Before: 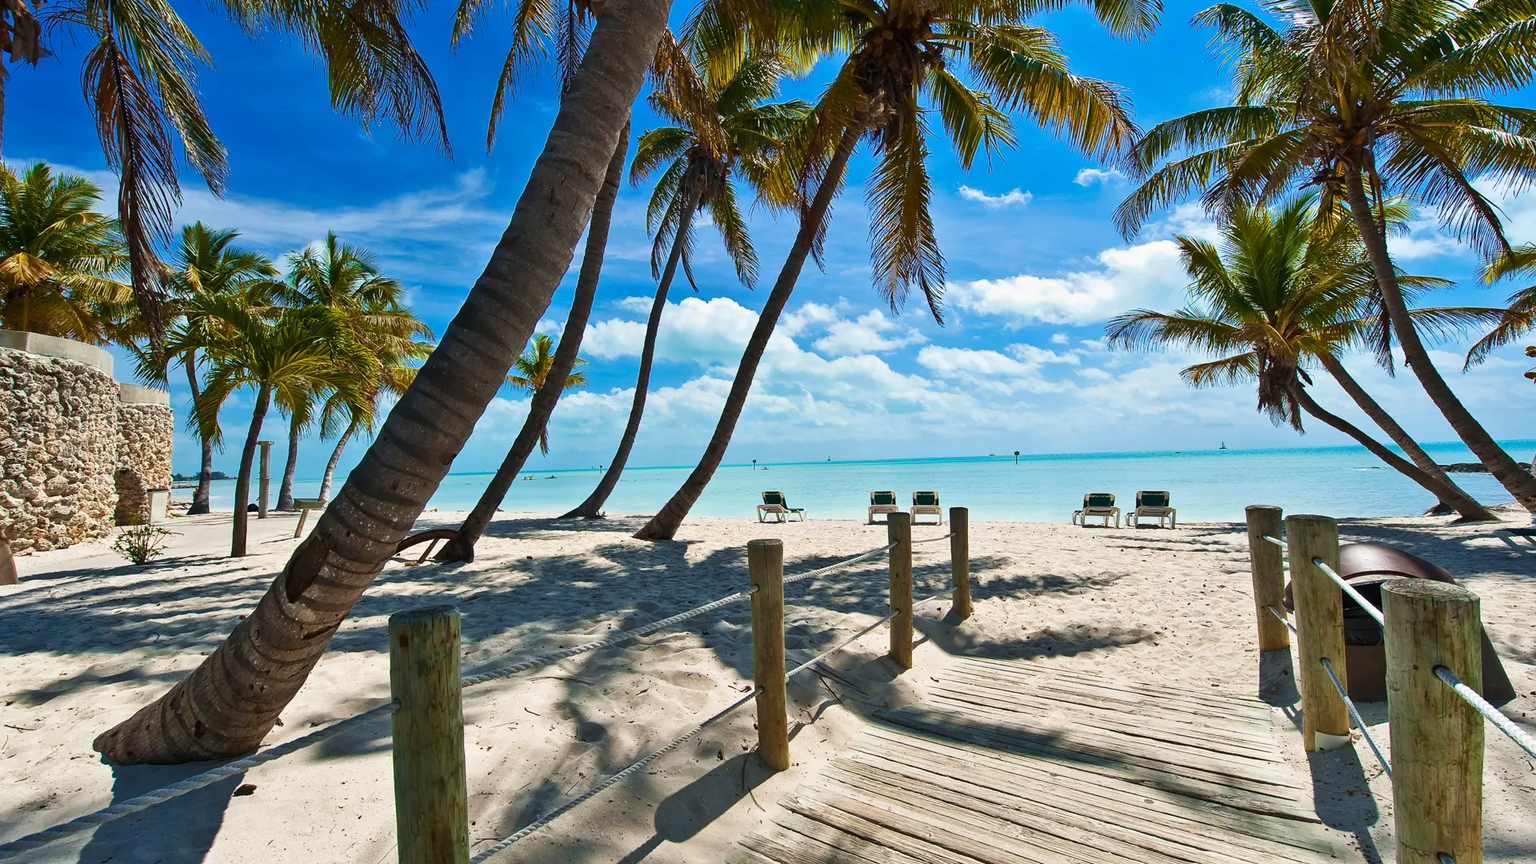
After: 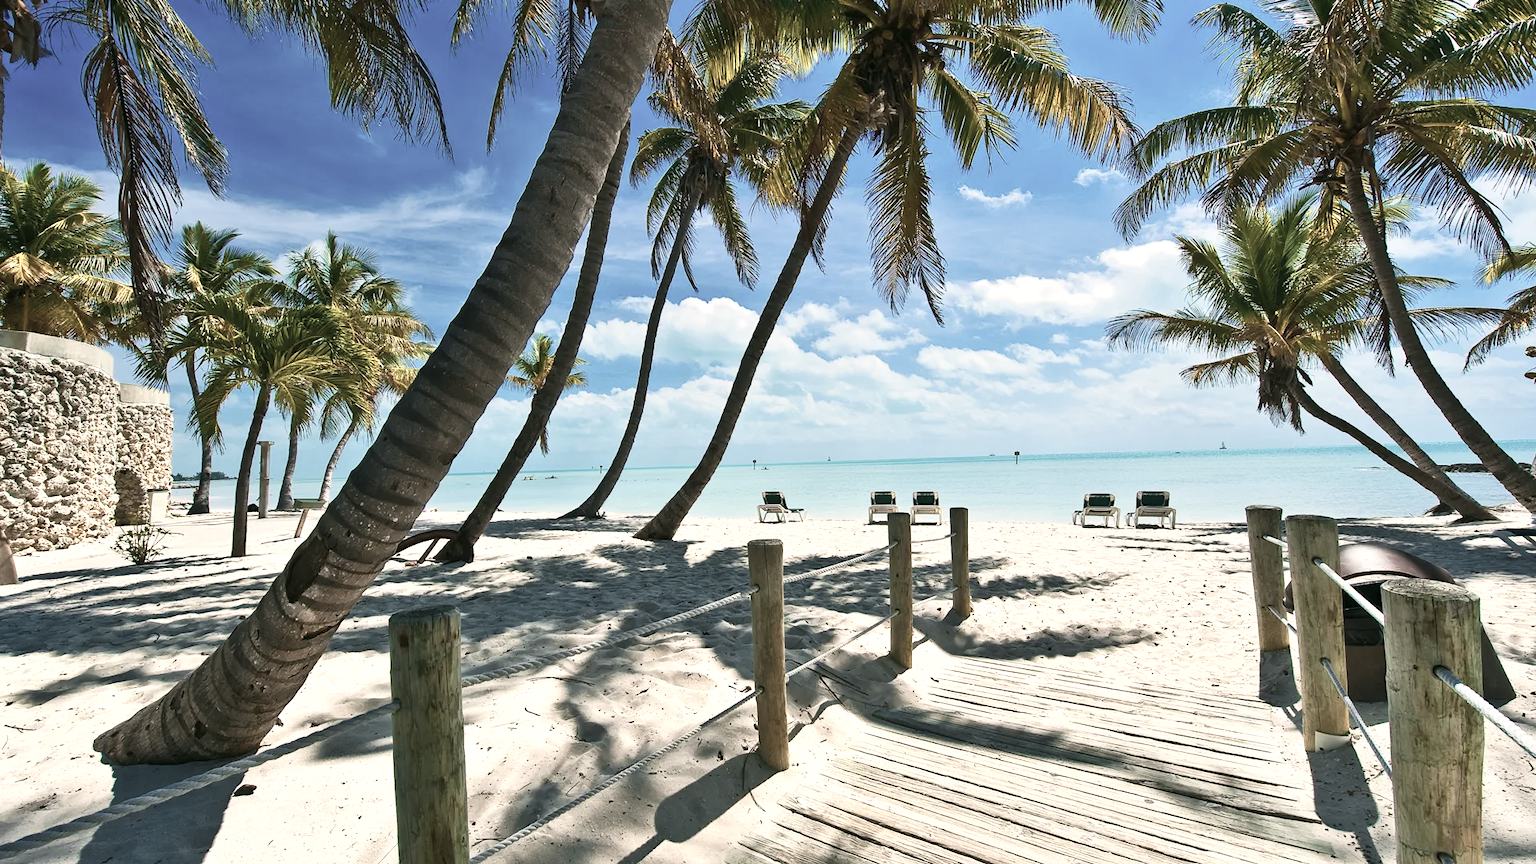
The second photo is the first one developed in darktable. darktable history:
color correction: highlights a* 4.02, highlights b* 4.98, shadows a* -7.55, shadows b* 4.98
color zones: curves: ch0 [(0, 0.6) (0.129, 0.585) (0.193, 0.596) (0.429, 0.5) (0.571, 0.5) (0.714, 0.5) (0.857, 0.5) (1, 0.6)]; ch1 [(0, 0.453) (0.112, 0.245) (0.213, 0.252) (0.429, 0.233) (0.571, 0.231) (0.683, 0.242) (0.857, 0.296) (1, 0.453)]
contrast brightness saturation: contrast 0.2, brightness 0.16, saturation 0.22
tone equalizer: on, module defaults
